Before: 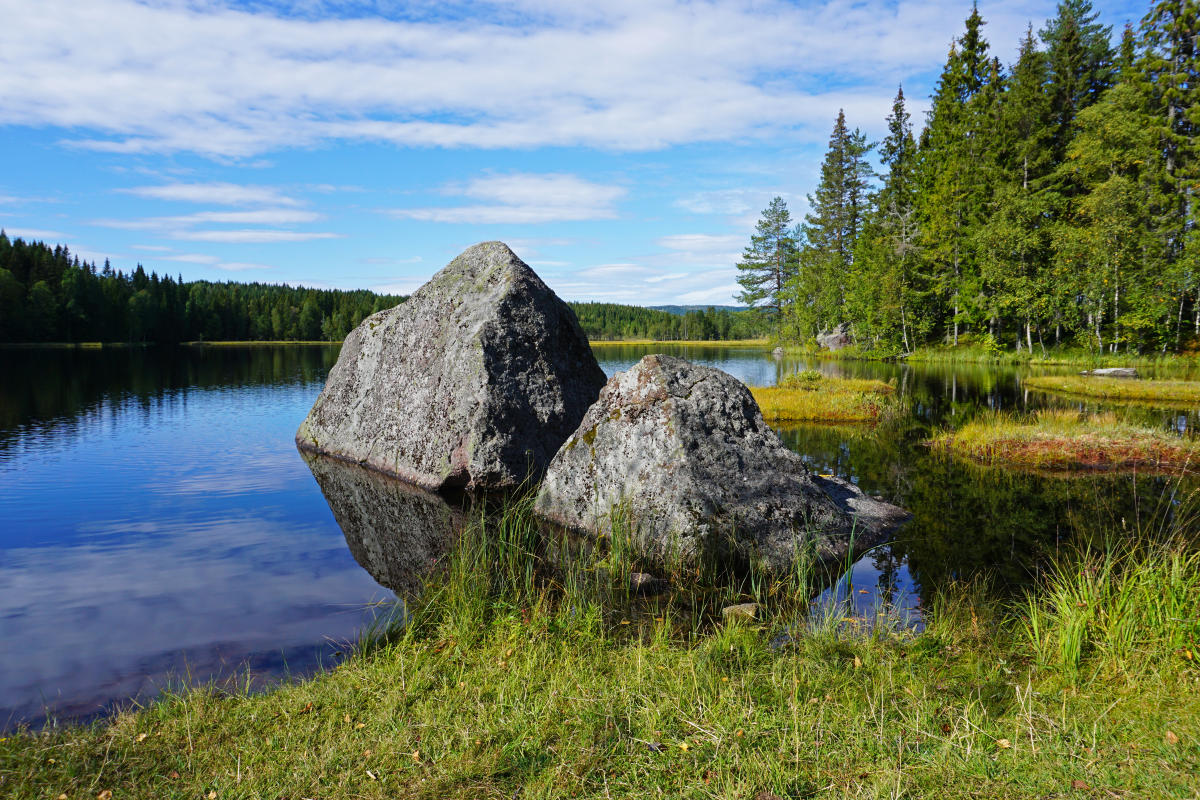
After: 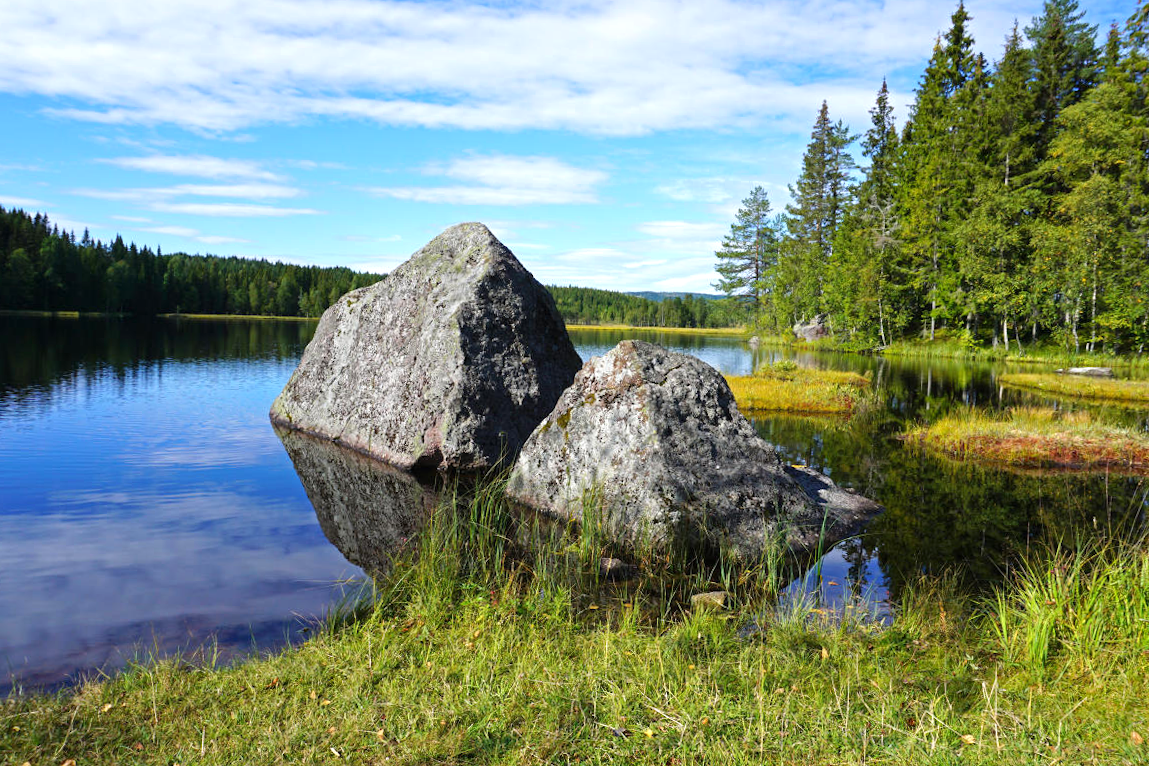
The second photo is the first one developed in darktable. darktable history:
exposure: exposure 0.426 EV, compensate highlight preservation false
crop and rotate: angle -1.69°
